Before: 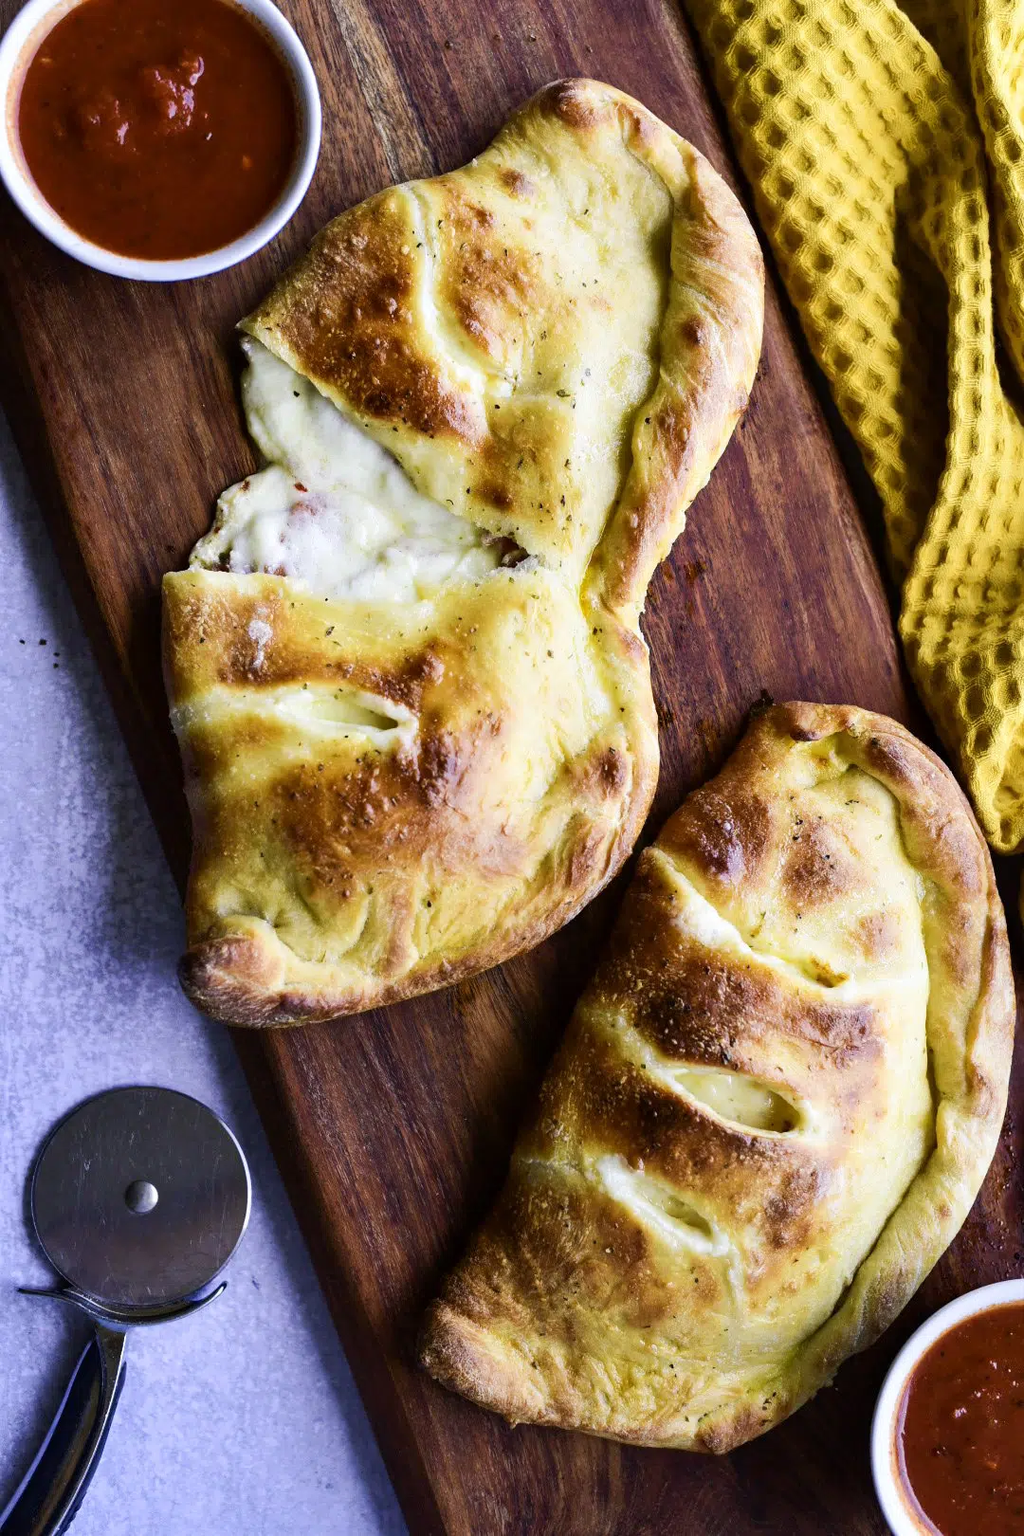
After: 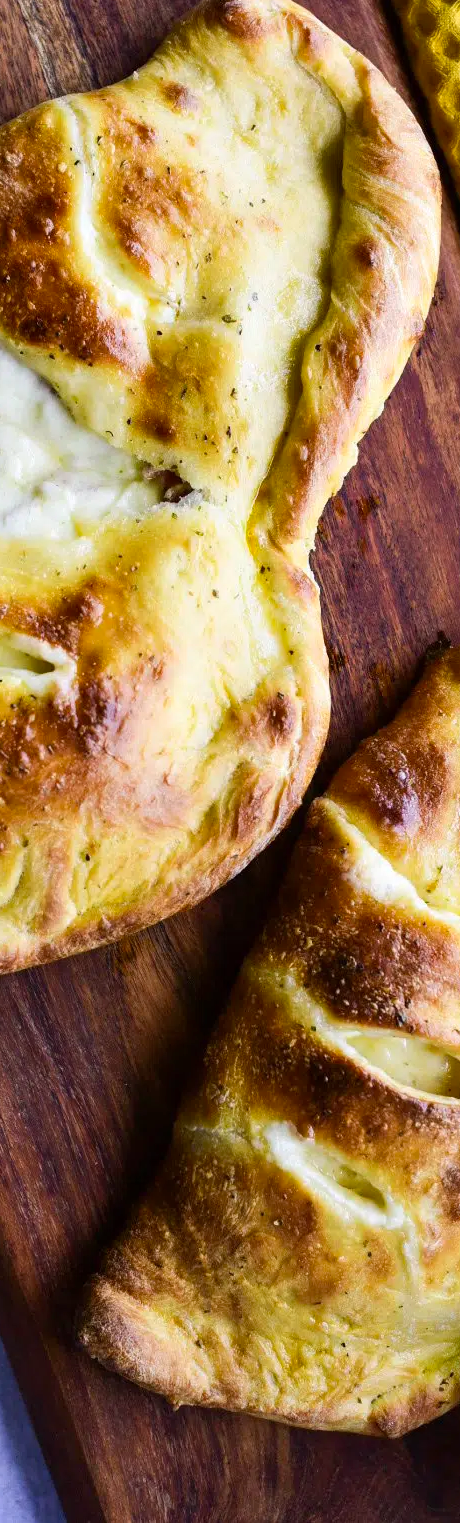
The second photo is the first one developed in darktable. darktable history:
crop: left 33.884%, top 5.957%, right 23.09%
